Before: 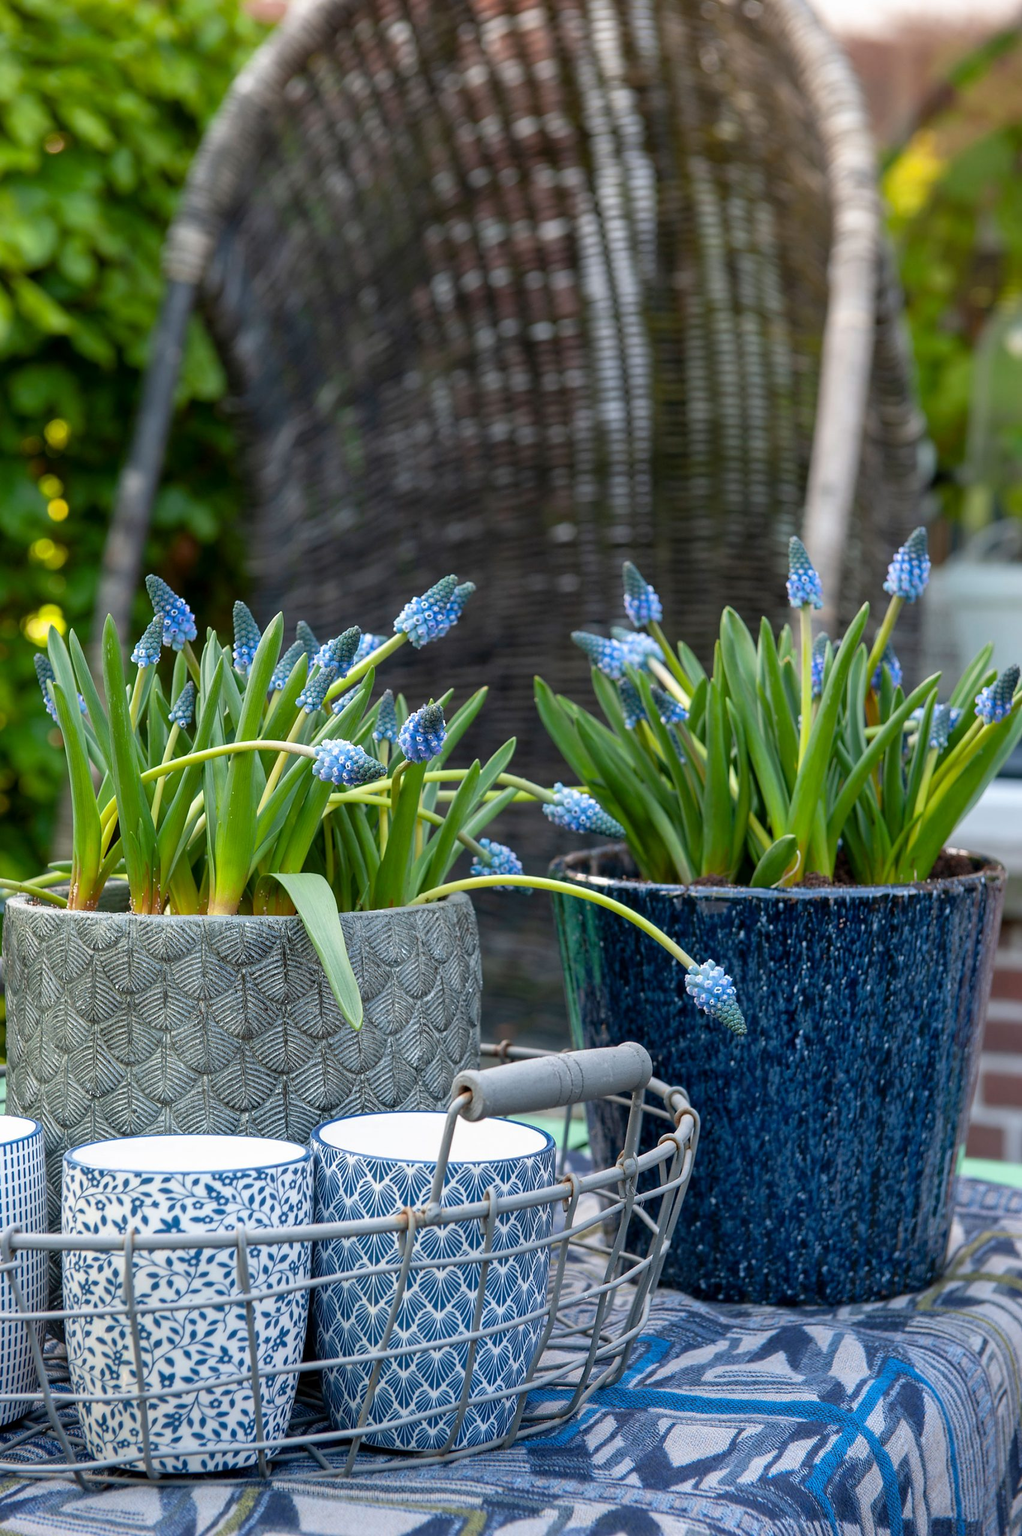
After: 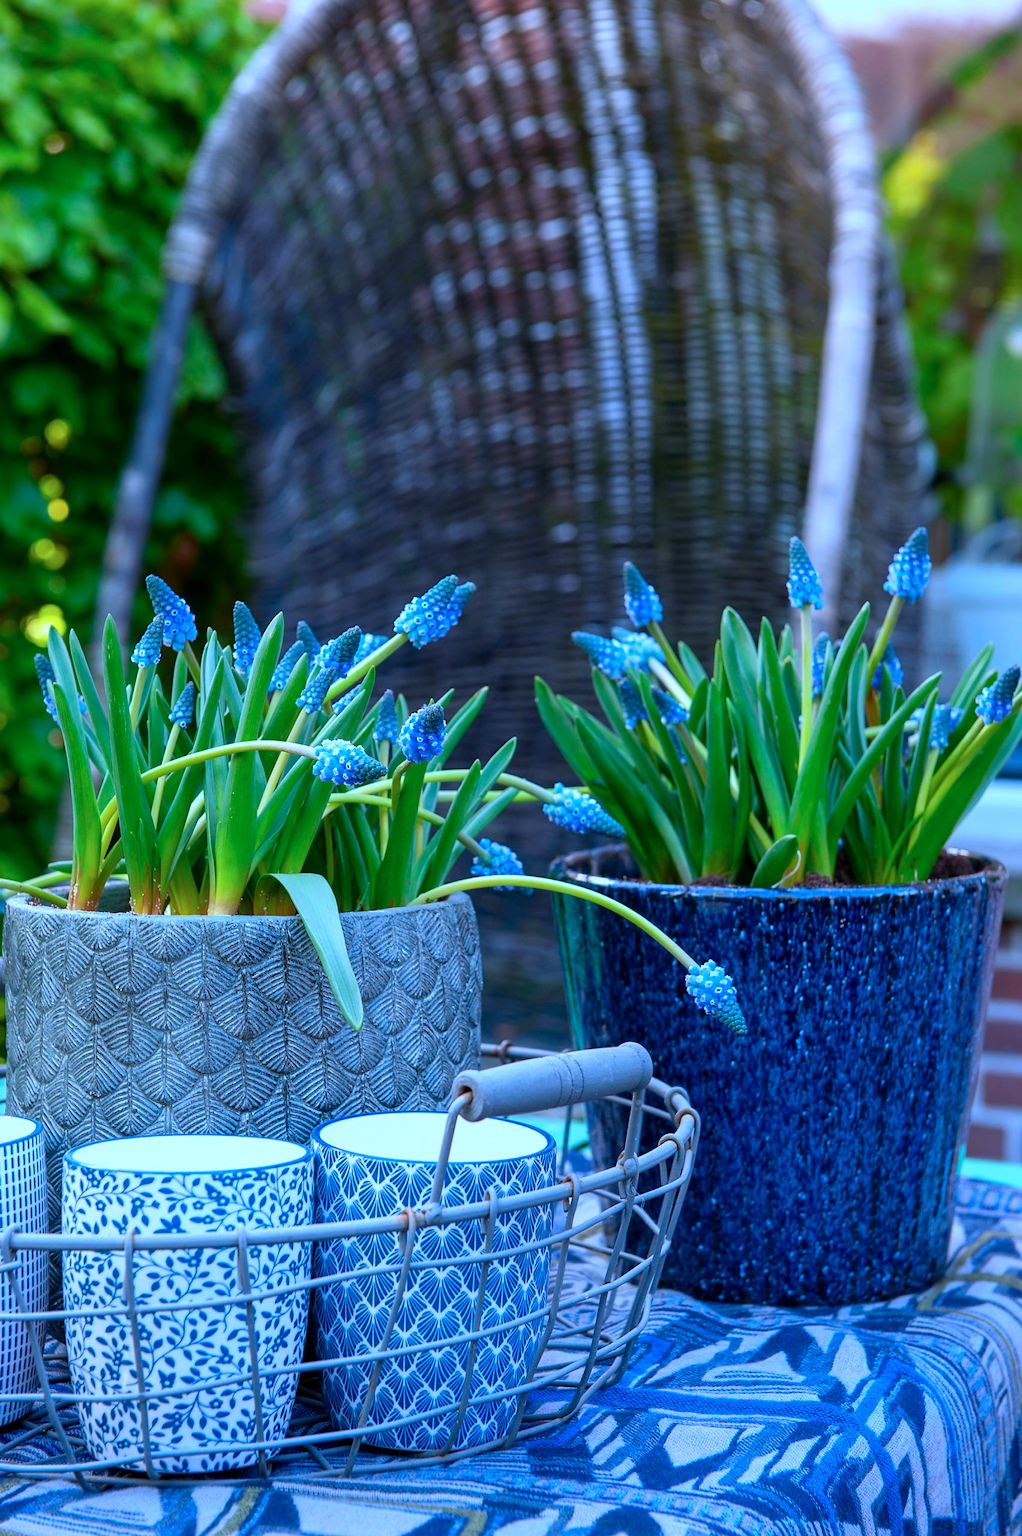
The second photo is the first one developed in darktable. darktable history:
contrast brightness saturation: contrast 0.09, saturation 0.28
color calibration: illuminant as shot in camera, adaptation linear Bradford (ICC v4), x 0.406, y 0.405, temperature 3570.35 K, saturation algorithm version 1 (2020)
